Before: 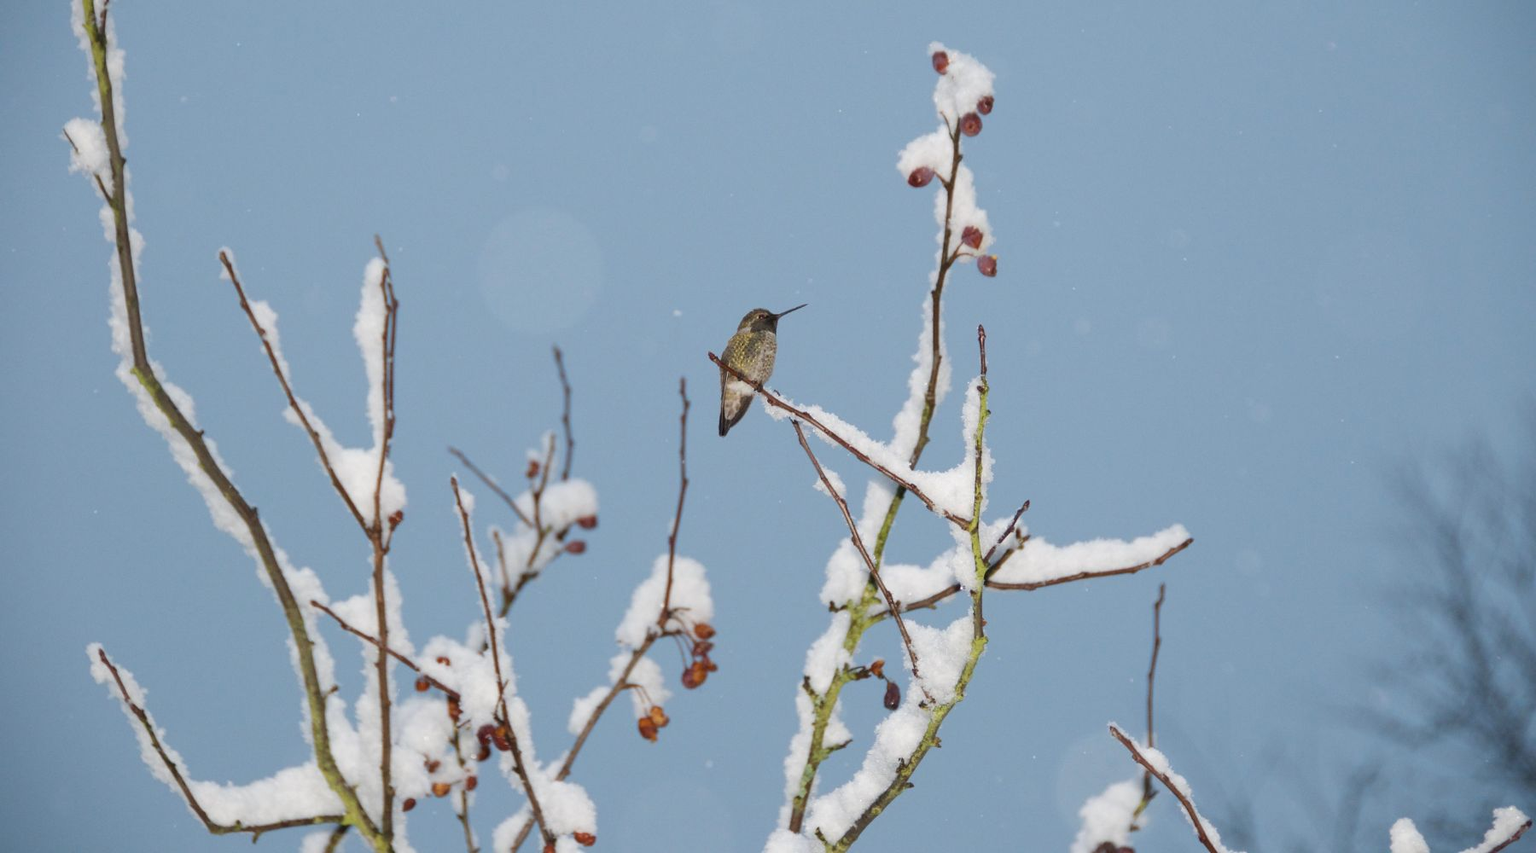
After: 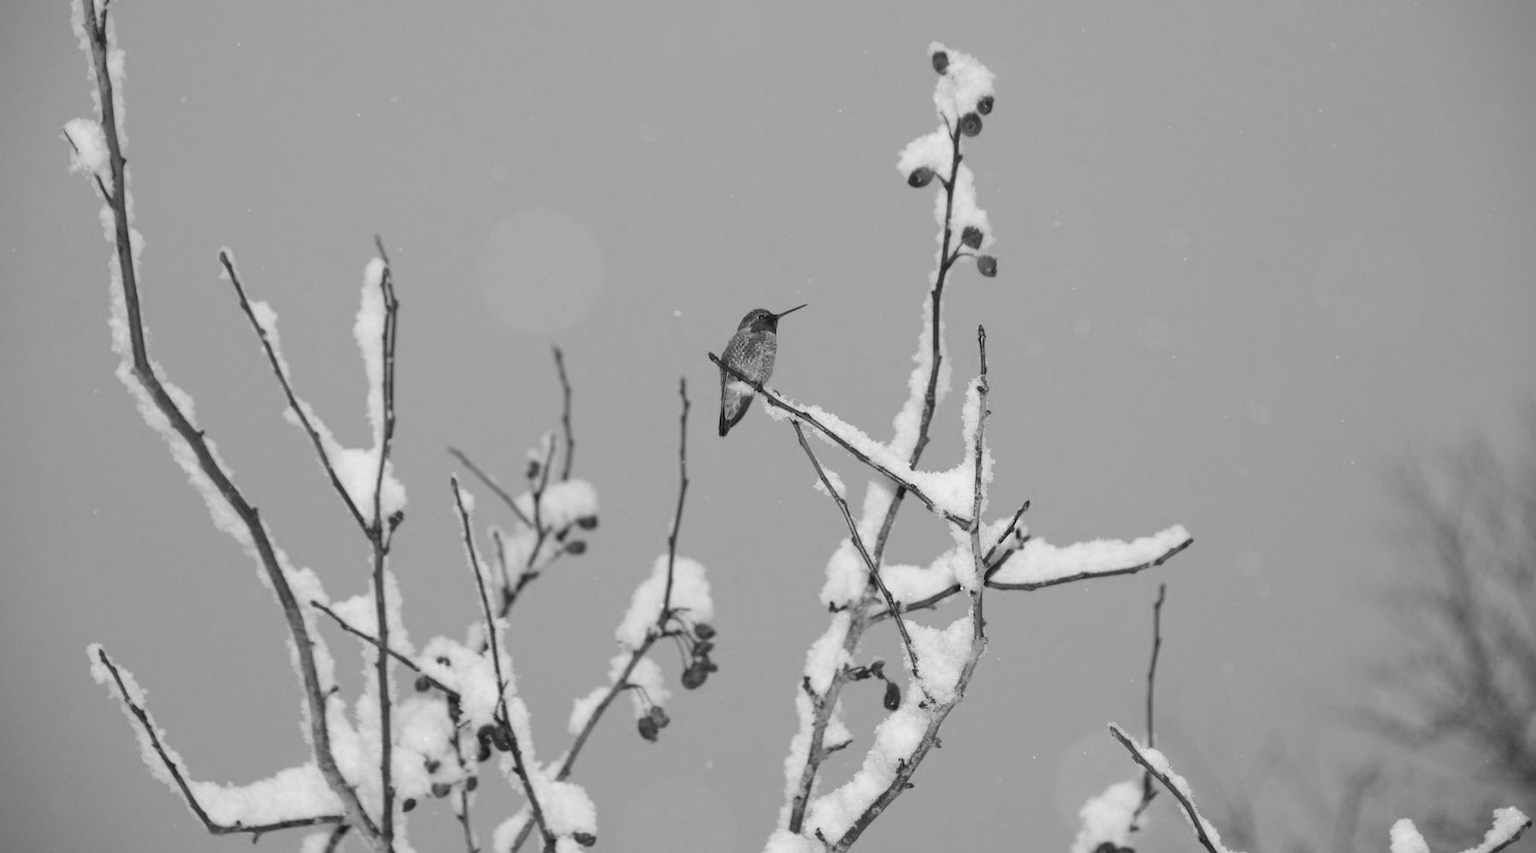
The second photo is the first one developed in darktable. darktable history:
monochrome: on, module defaults
color zones: curves: ch0 [(0.11, 0.396) (0.195, 0.36) (0.25, 0.5) (0.303, 0.412) (0.357, 0.544) (0.75, 0.5) (0.967, 0.328)]; ch1 [(0, 0.468) (0.112, 0.512) (0.202, 0.6) (0.25, 0.5) (0.307, 0.352) (0.357, 0.544) (0.75, 0.5) (0.963, 0.524)]
